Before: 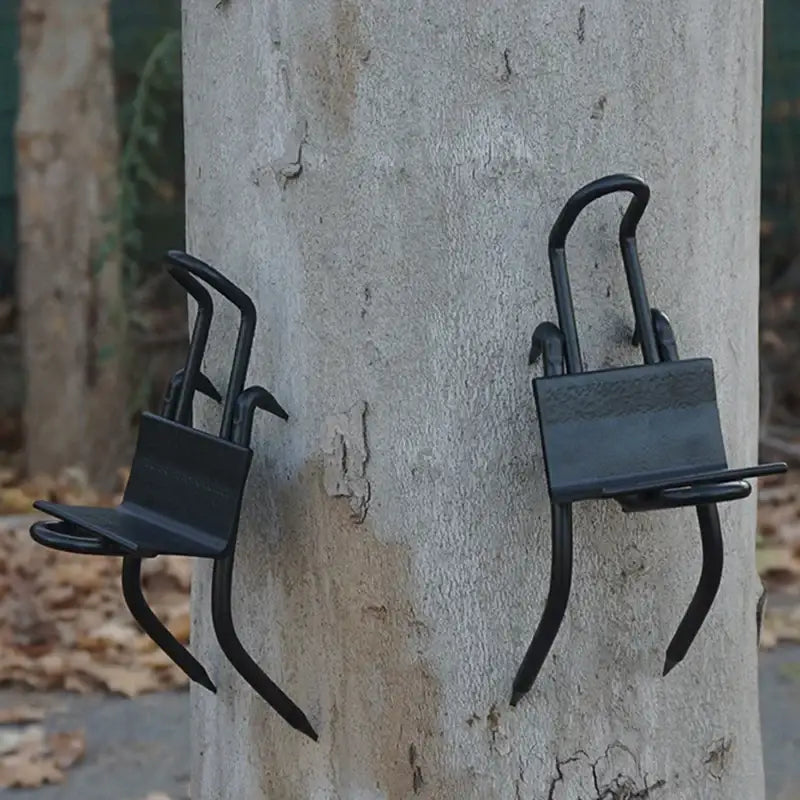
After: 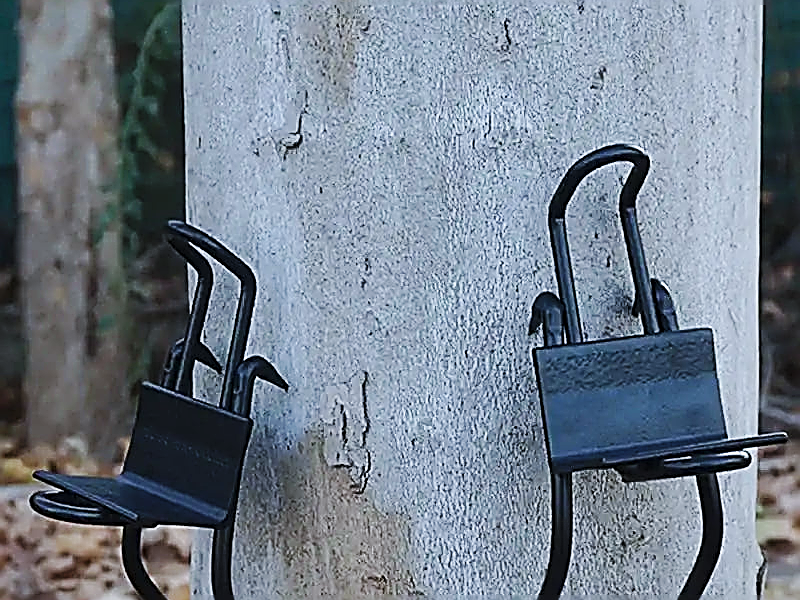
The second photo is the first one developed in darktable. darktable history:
crop: top 3.857%, bottom 21.132%
exposure: exposure -0.021 EV, compensate highlight preservation false
sharpen: amount 2
white balance: red 0.931, blue 1.11
base curve: curves: ch0 [(0, 0) (0.032, 0.025) (0.121, 0.166) (0.206, 0.329) (0.605, 0.79) (1, 1)], preserve colors none
